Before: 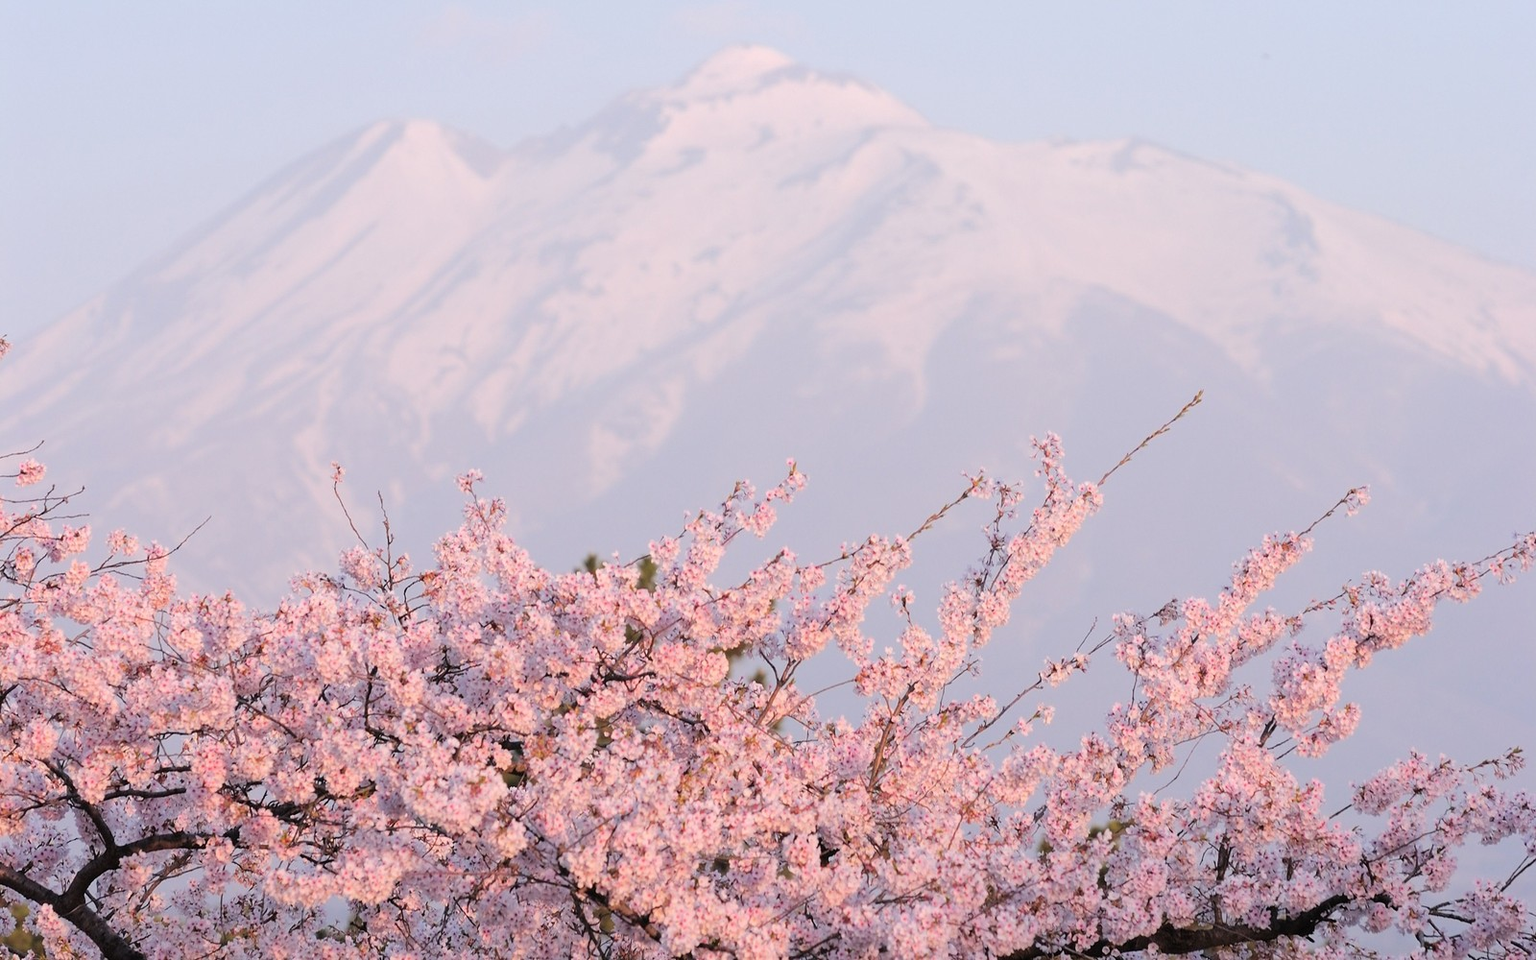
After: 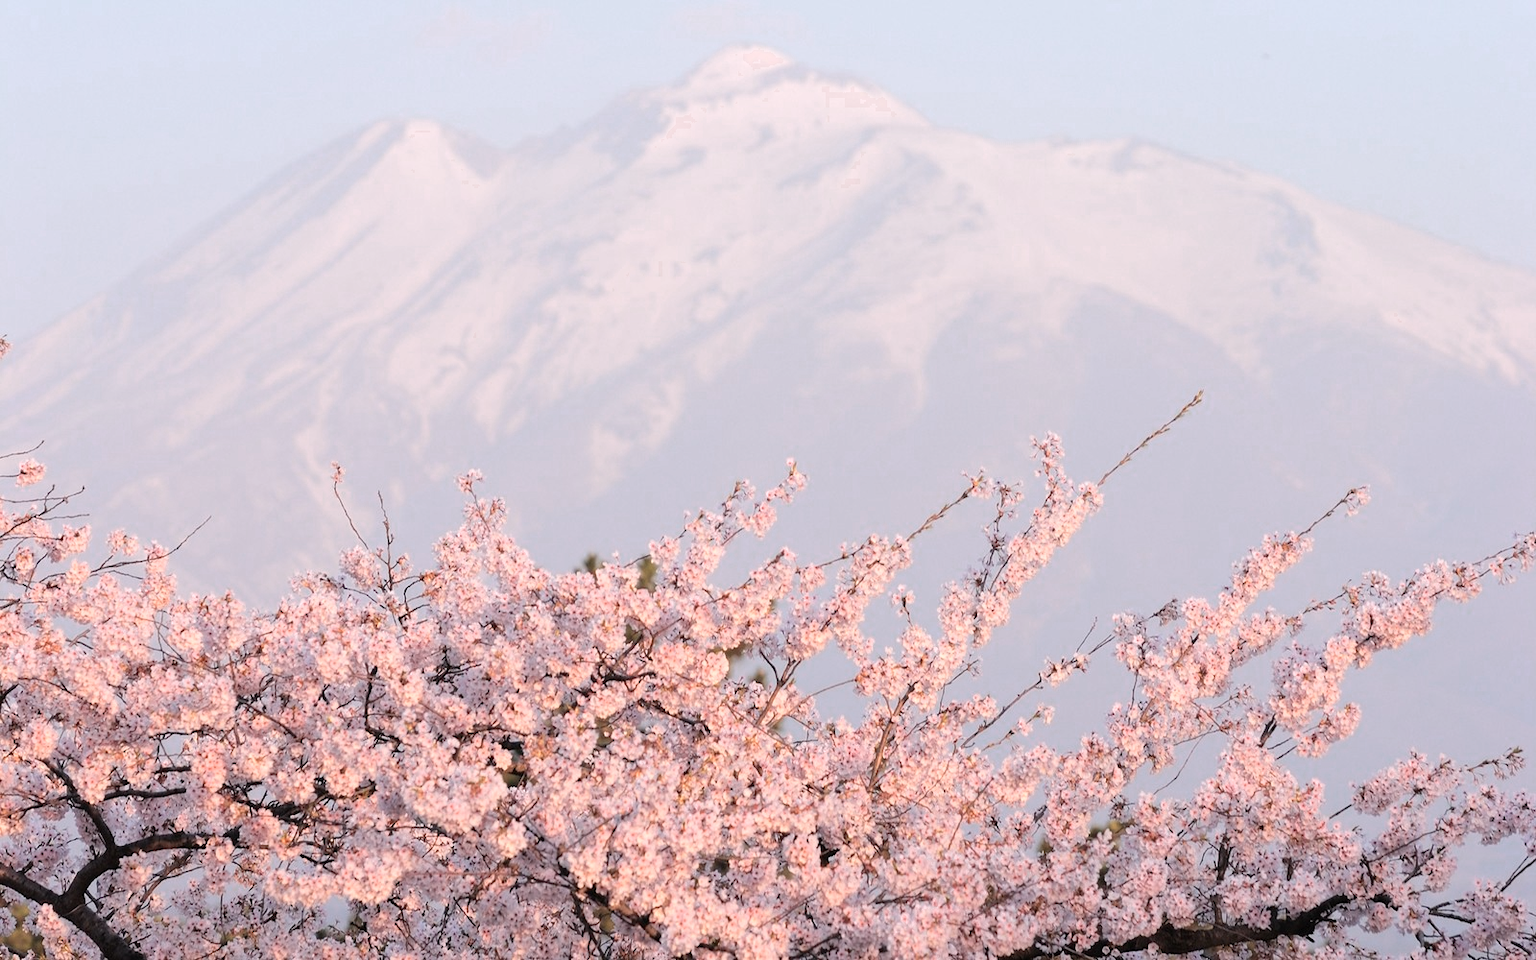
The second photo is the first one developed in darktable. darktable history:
color zones: curves: ch0 [(0.018, 0.548) (0.224, 0.64) (0.425, 0.447) (0.675, 0.575) (0.732, 0.579)]; ch1 [(0.066, 0.487) (0.25, 0.5) (0.404, 0.43) (0.75, 0.421) (0.956, 0.421)]; ch2 [(0.044, 0.561) (0.215, 0.465) (0.399, 0.544) (0.465, 0.548) (0.614, 0.447) (0.724, 0.43) (0.882, 0.623) (0.956, 0.632)], mix 24.3%
